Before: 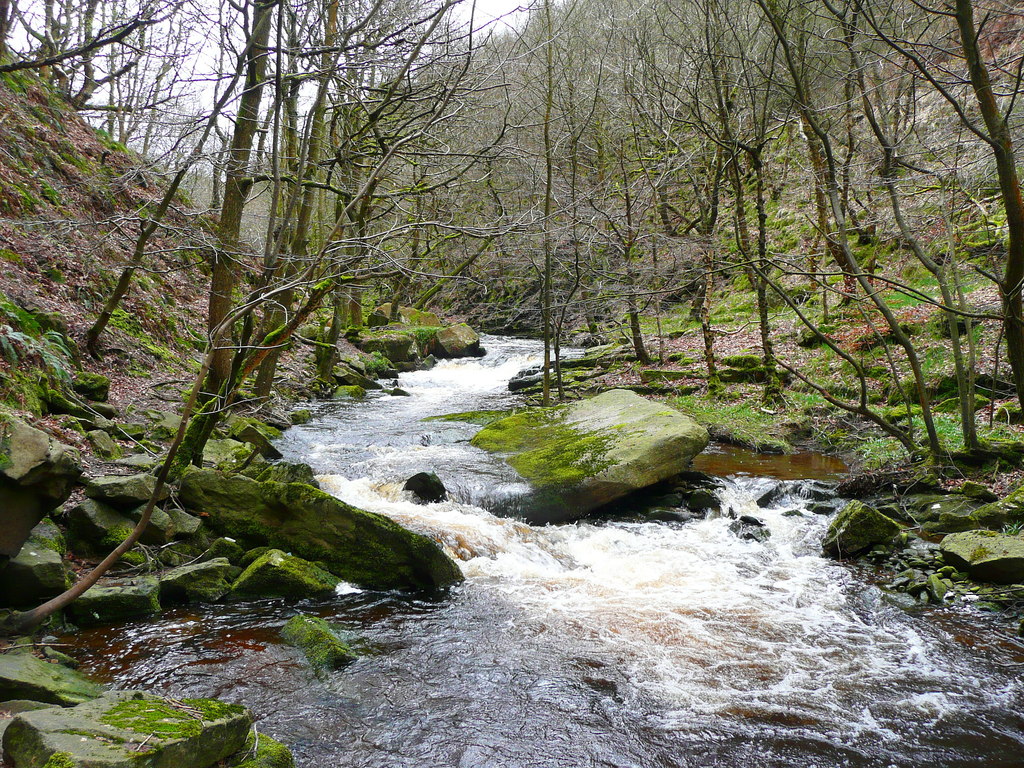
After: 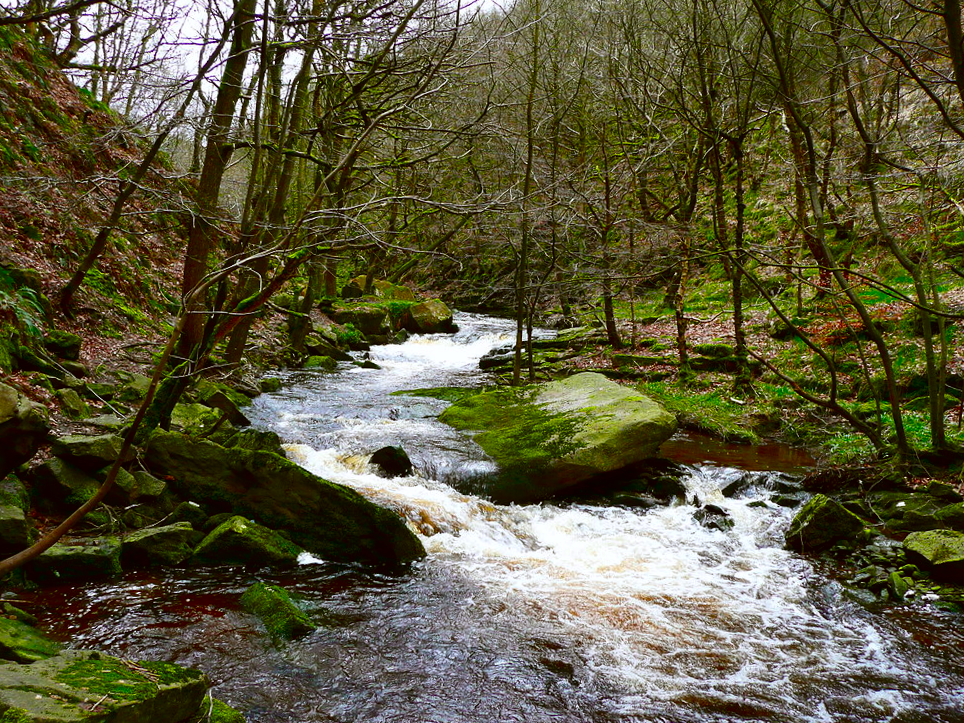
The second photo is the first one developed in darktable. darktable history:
color correction: highlights a* -1.33, highlights b* 10.61, shadows a* 0.932, shadows b* 19.16
contrast brightness saturation: contrast 0.104, brightness -0.258, saturation 0.149
crop and rotate: angle -2.69°
color balance rgb: perceptual saturation grading › global saturation 29.388%, global vibrance 20%
color calibration: gray › normalize channels true, illuminant as shot in camera, x 0.358, y 0.373, temperature 4628.91 K, gamut compression 0.01
